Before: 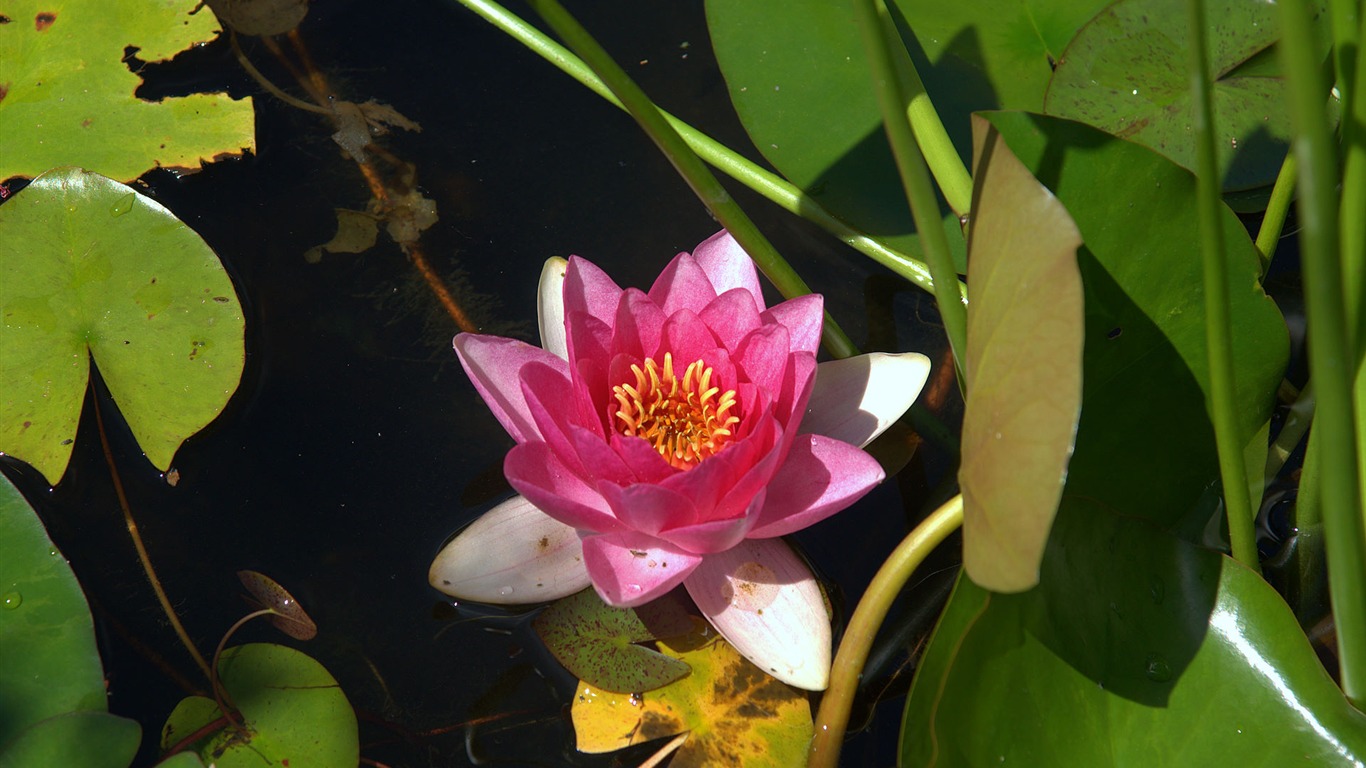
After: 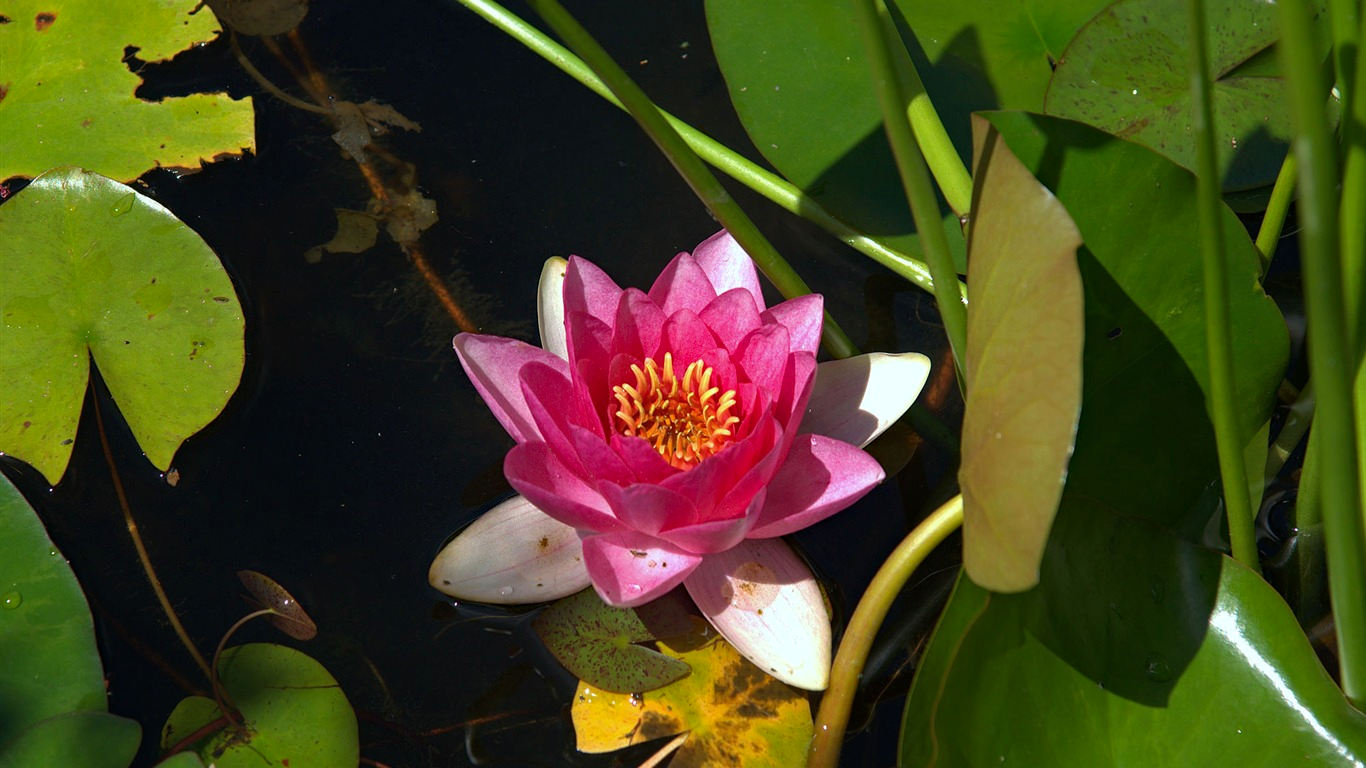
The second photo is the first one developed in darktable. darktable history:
tone curve: curves: ch0 [(0, 0) (0.253, 0.237) (1, 1)]; ch1 [(0, 0) (0.411, 0.385) (0.502, 0.506) (0.557, 0.565) (0.66, 0.683) (1, 1)]; ch2 [(0, 0) (0.394, 0.413) (0.5, 0.5) (1, 1)], preserve colors none
haze removal: compatibility mode true, adaptive false
